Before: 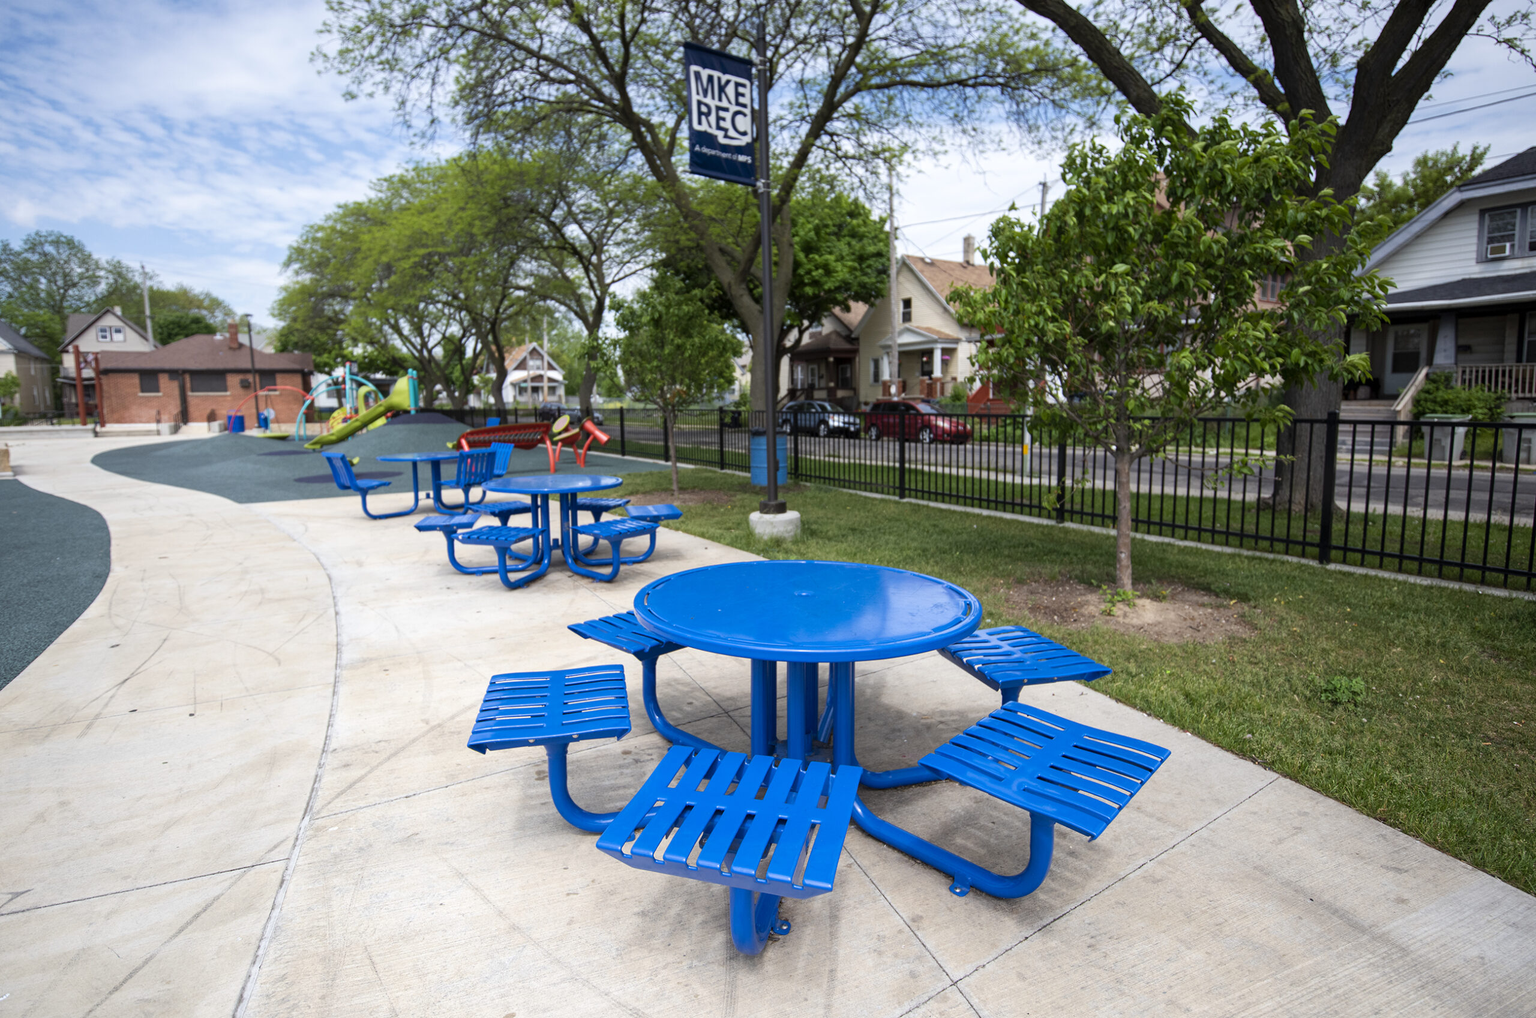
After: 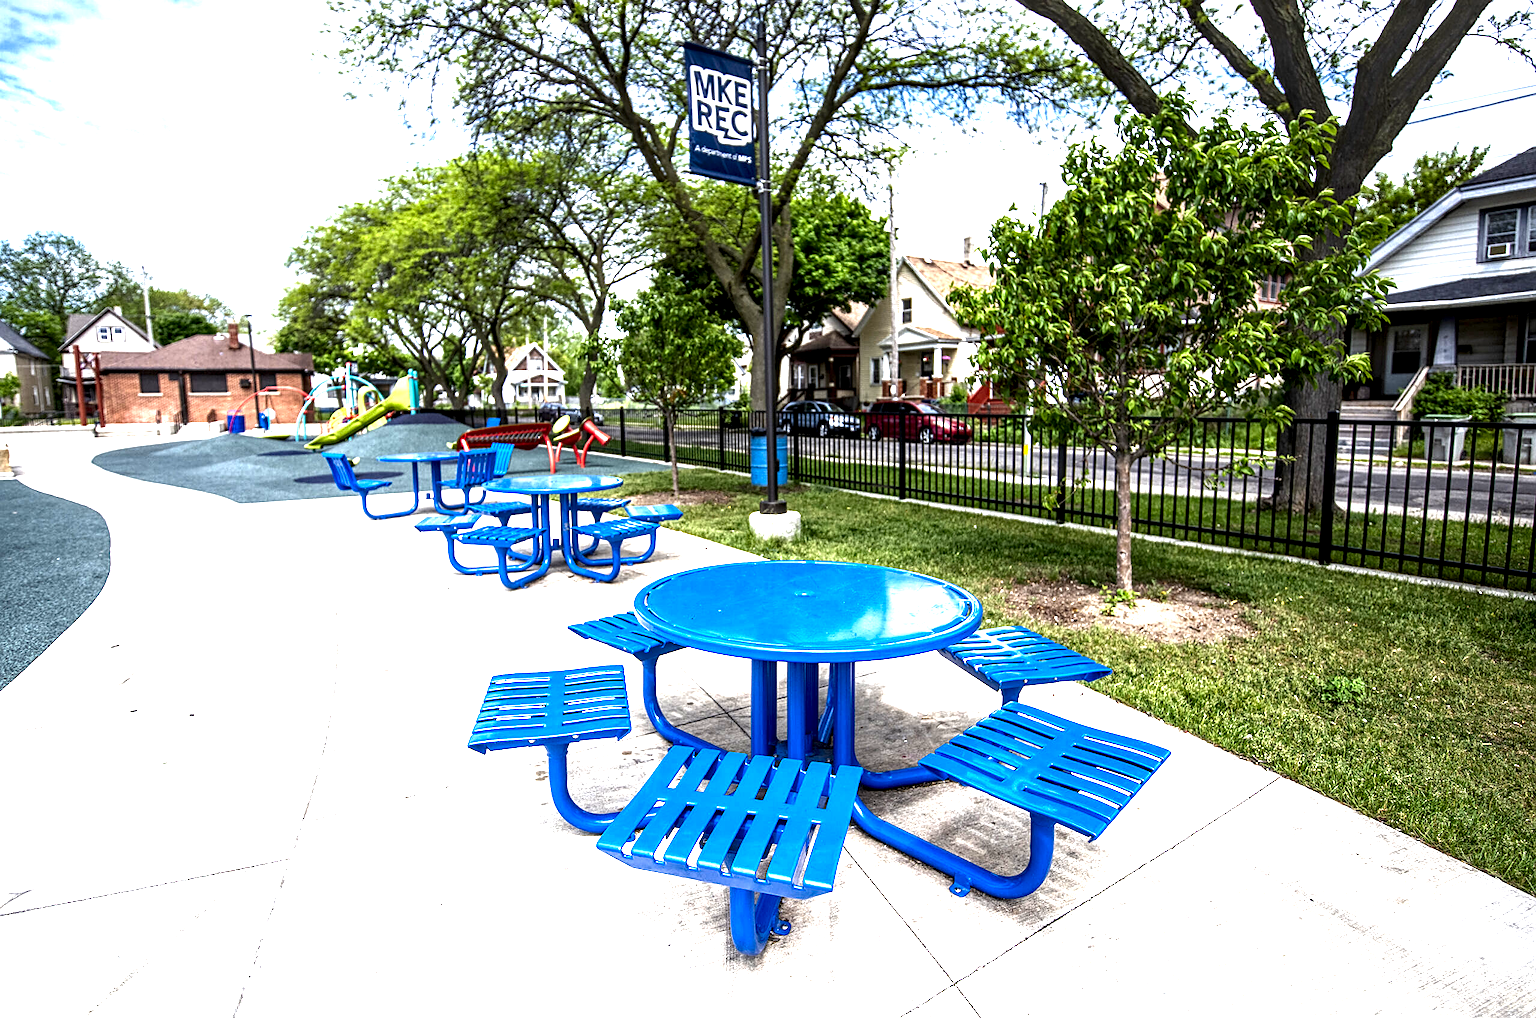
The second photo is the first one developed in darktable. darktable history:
local contrast: highlights 18%, detail 186%
sharpen: on, module defaults
contrast brightness saturation: brightness -0.249, saturation 0.202
exposure: black level correction 0, exposure 1.406 EV, compensate highlight preservation false
